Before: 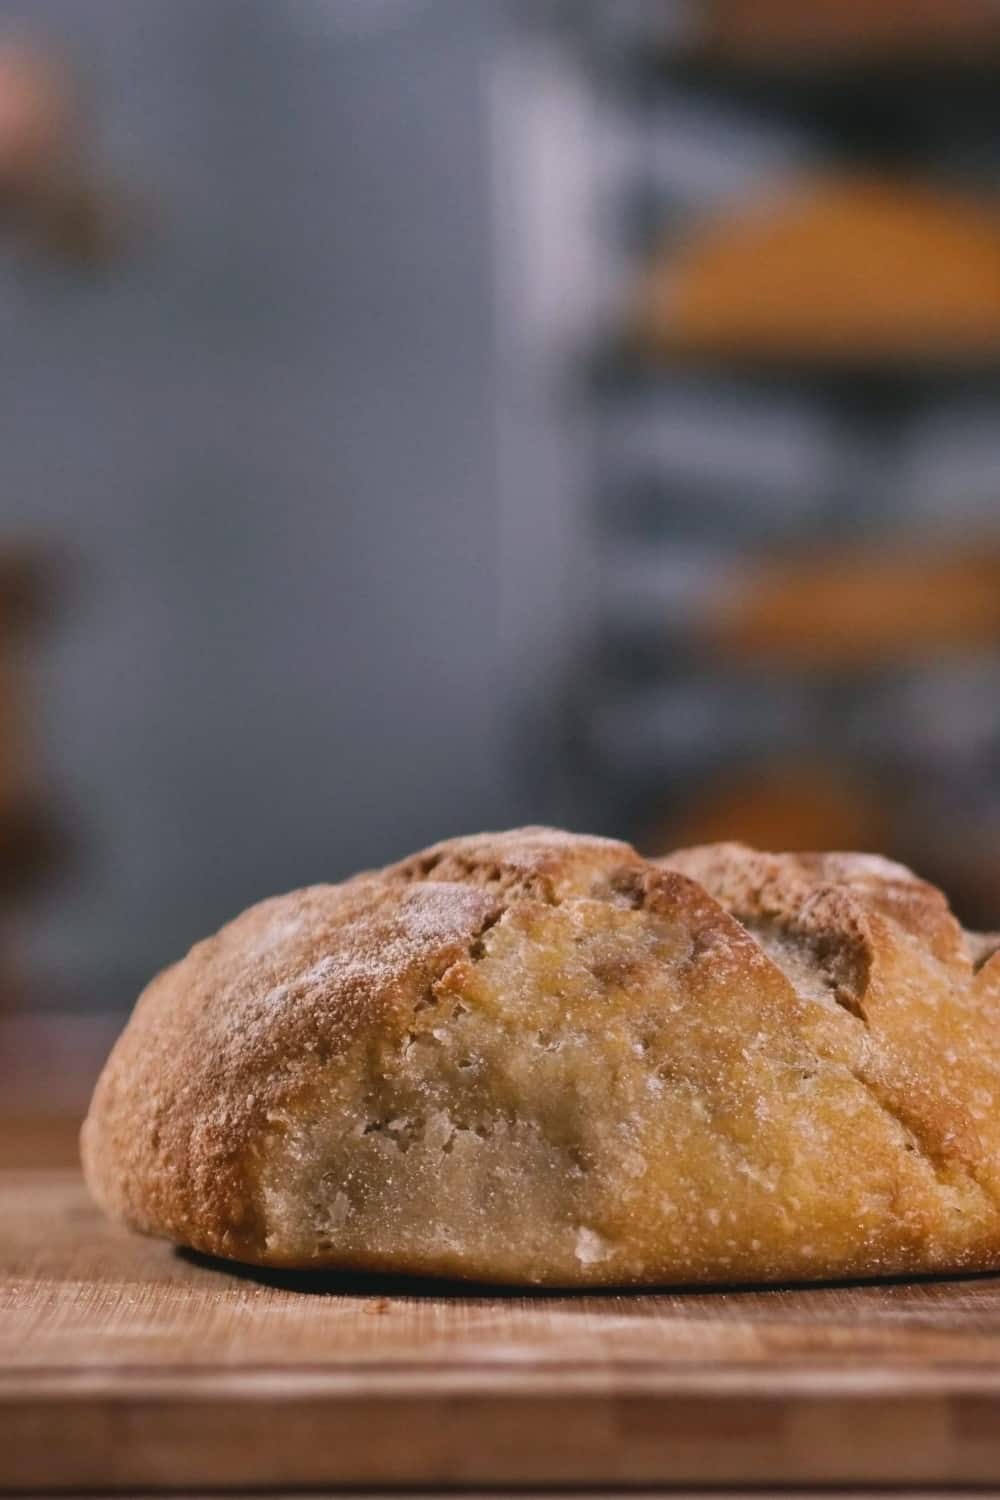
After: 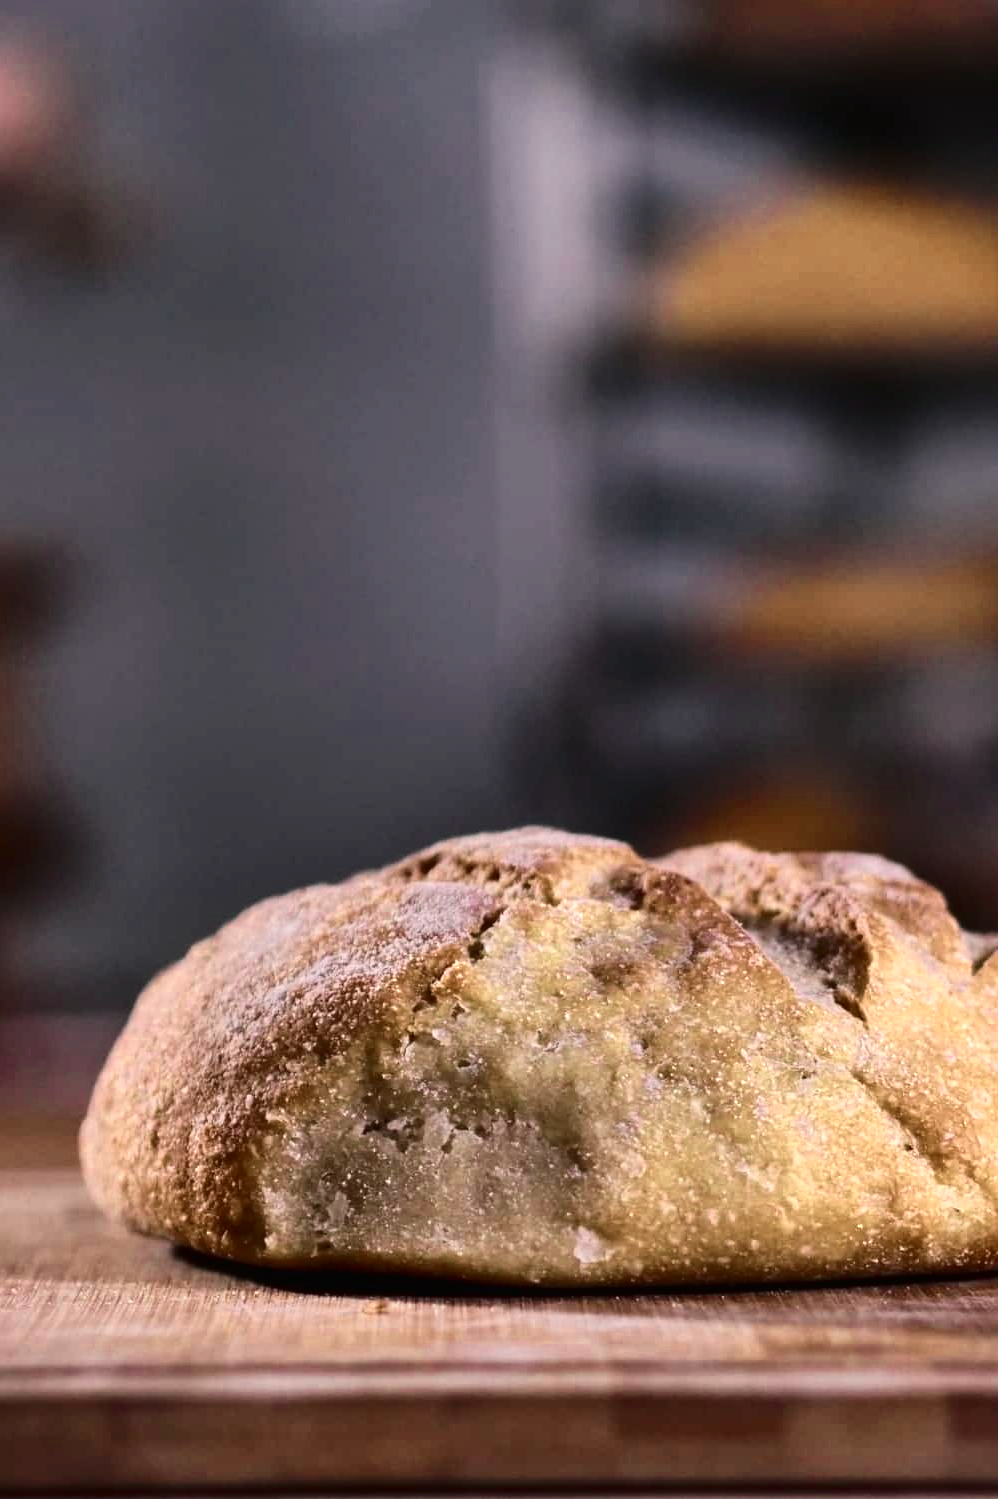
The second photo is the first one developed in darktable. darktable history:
crop and rotate: left 0.126%
white balance: red 1, blue 1
tone curve: curves: ch0 [(0, 0) (0.106, 0.026) (0.275, 0.155) (0.392, 0.314) (0.513, 0.481) (0.657, 0.667) (1, 1)]; ch1 [(0, 0) (0.5, 0.511) (0.536, 0.579) (0.587, 0.69) (1, 1)]; ch2 [(0, 0) (0.5, 0.5) (0.55, 0.552) (0.625, 0.699) (1, 1)], color space Lab, independent channels, preserve colors none
color zones: curves: ch0 [(0.25, 0.667) (0.758, 0.368)]; ch1 [(0.215, 0.245) (0.761, 0.373)]; ch2 [(0.247, 0.554) (0.761, 0.436)]
